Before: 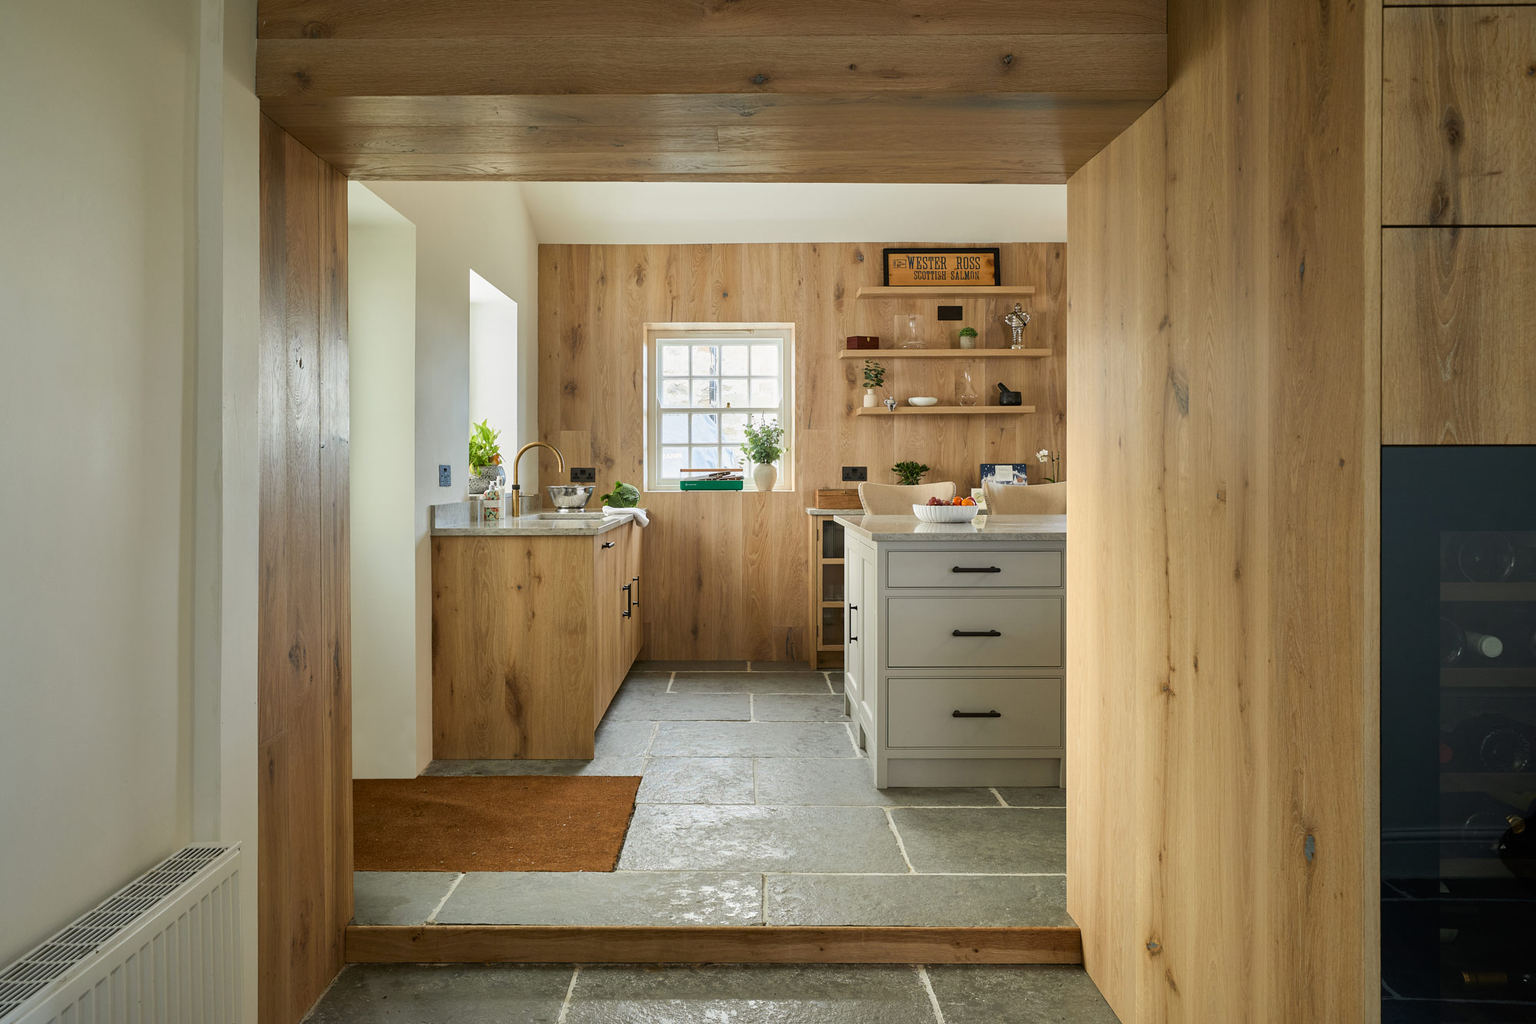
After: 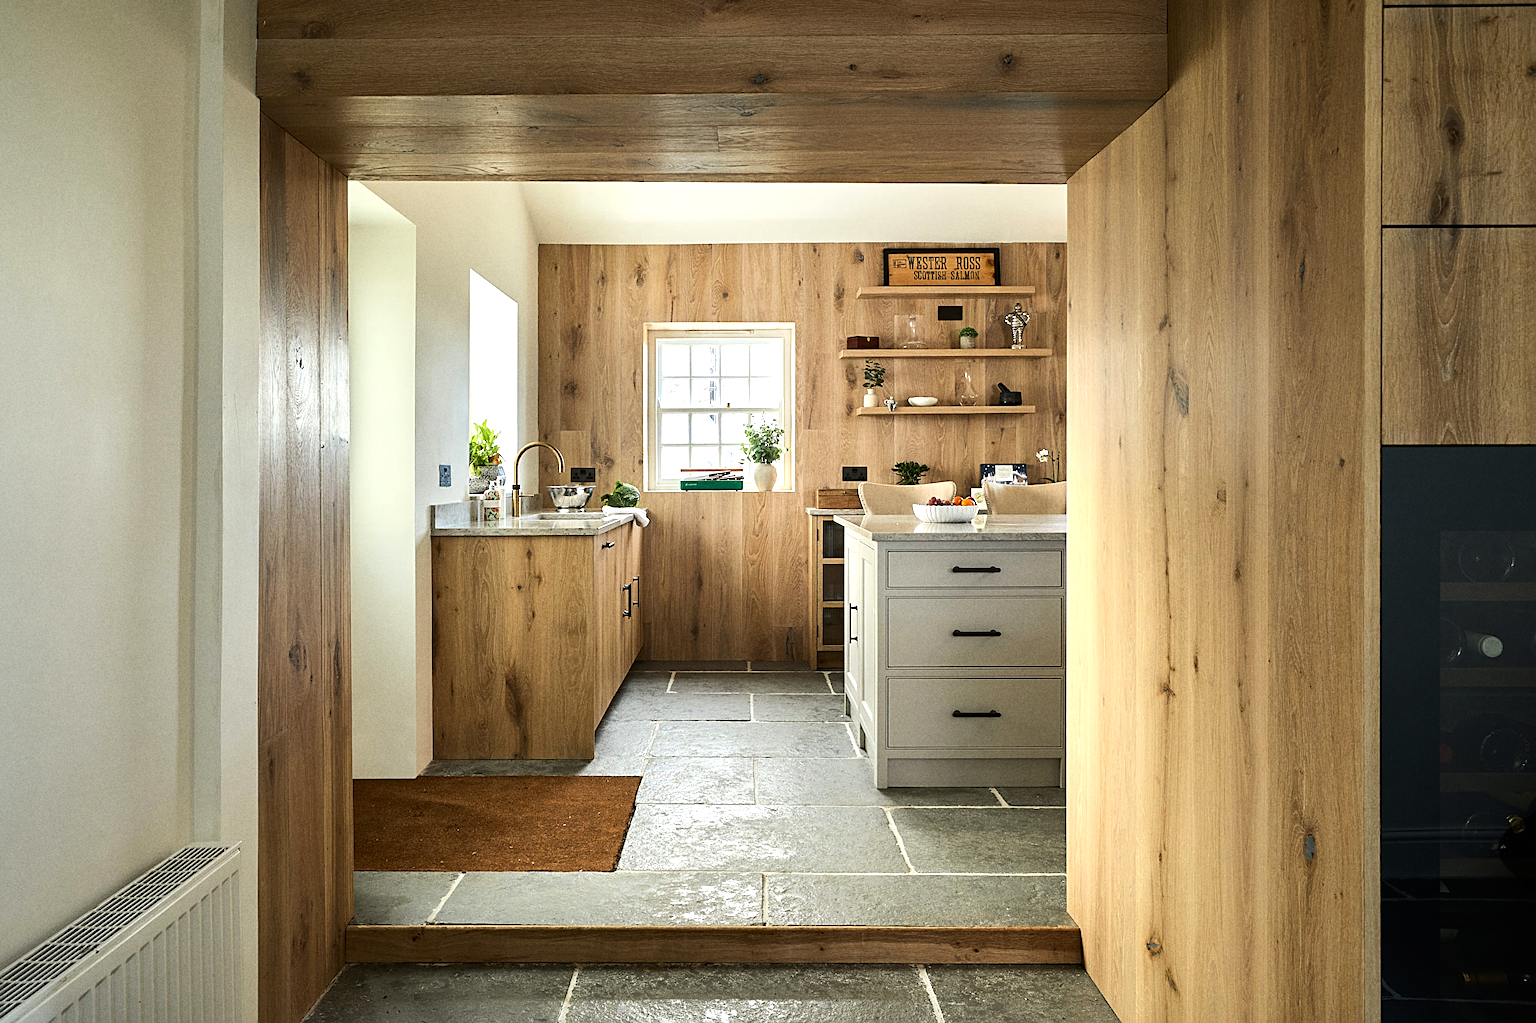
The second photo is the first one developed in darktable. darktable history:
tone equalizer: -8 EV -0.75 EV, -7 EV -0.7 EV, -6 EV -0.6 EV, -5 EV -0.4 EV, -3 EV 0.4 EV, -2 EV 0.6 EV, -1 EV 0.7 EV, +0 EV 0.75 EV, edges refinement/feathering 500, mask exposure compensation -1.57 EV, preserve details no
sharpen: on, module defaults
grain: strength 26%
